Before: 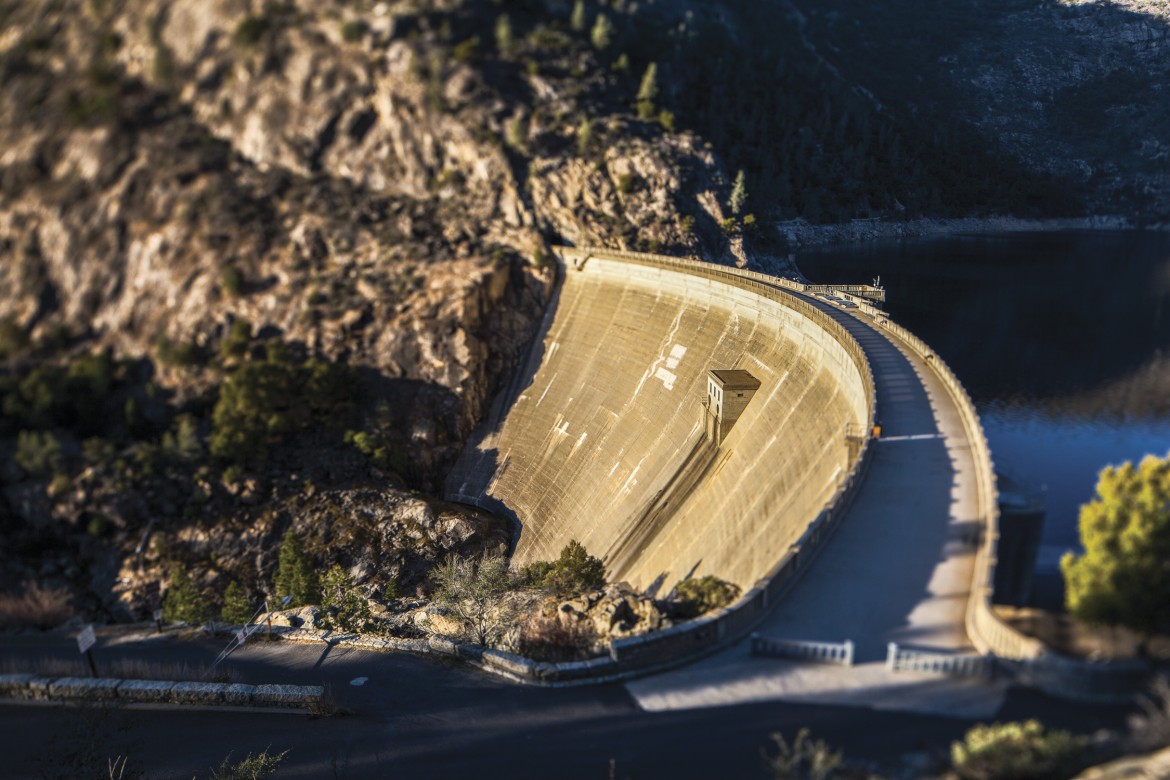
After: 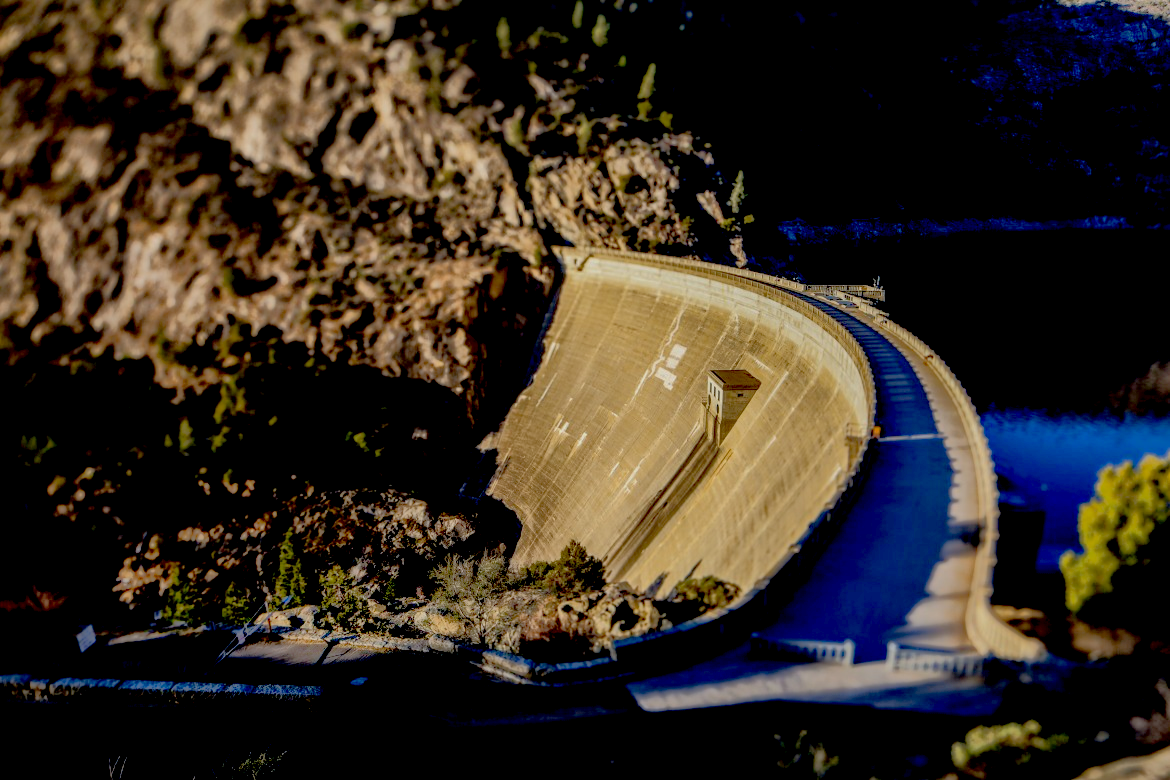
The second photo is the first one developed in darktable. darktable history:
shadows and highlights: highlights -59.84, highlights color adjustment 56.07%
exposure: black level correction 0.045, exposure -0.233 EV, compensate highlight preservation false
